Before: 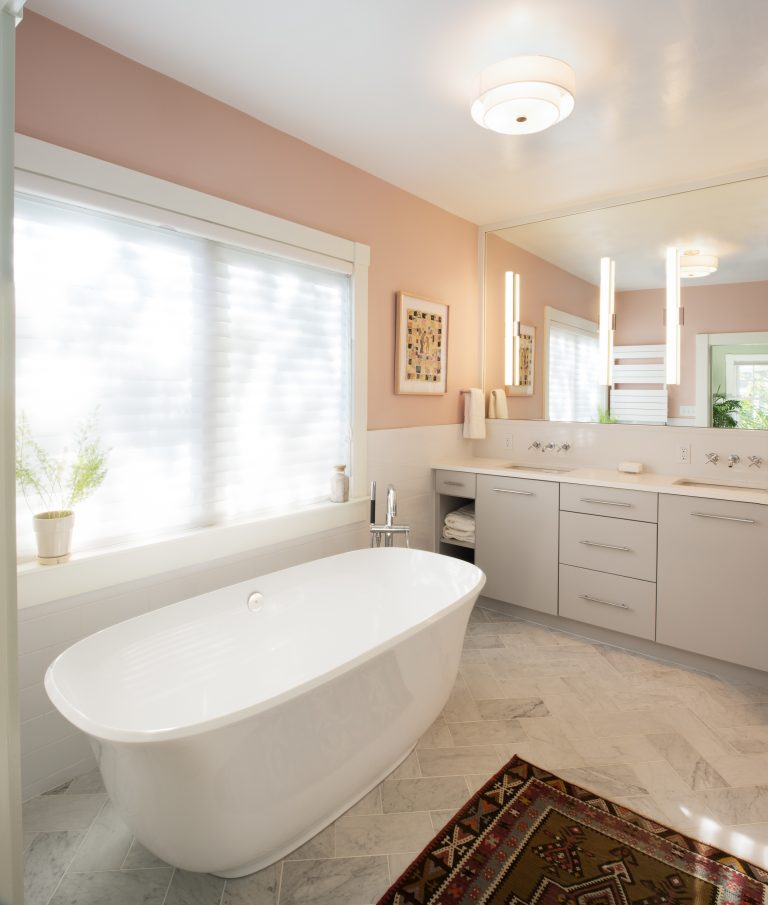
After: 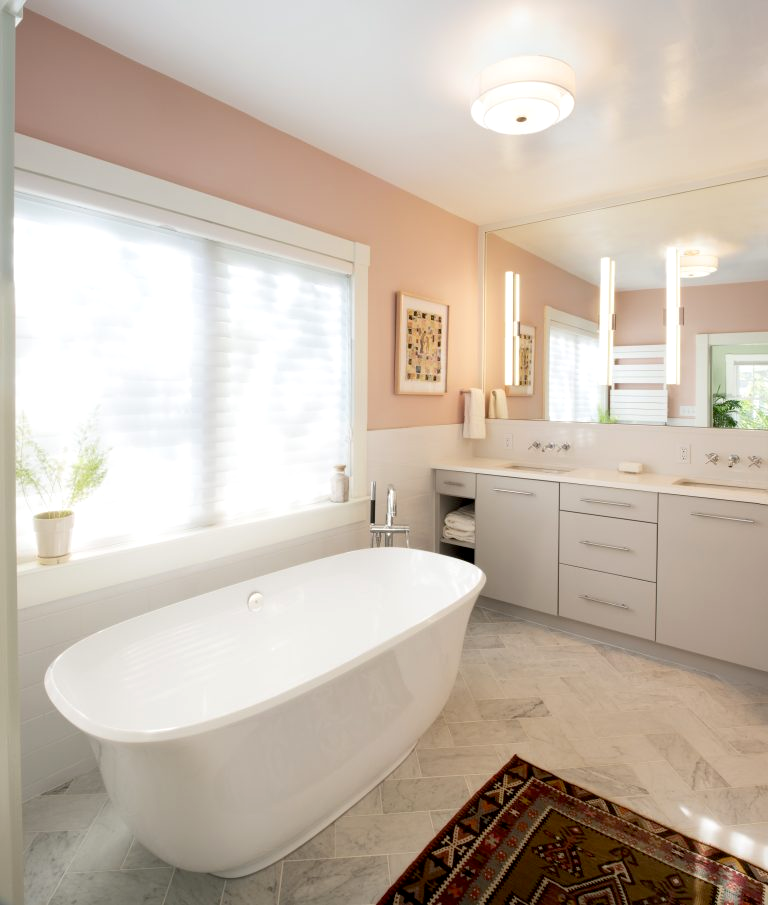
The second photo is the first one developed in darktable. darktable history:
exposure: black level correction 0.007, exposure 0.092 EV, compensate highlight preservation false
